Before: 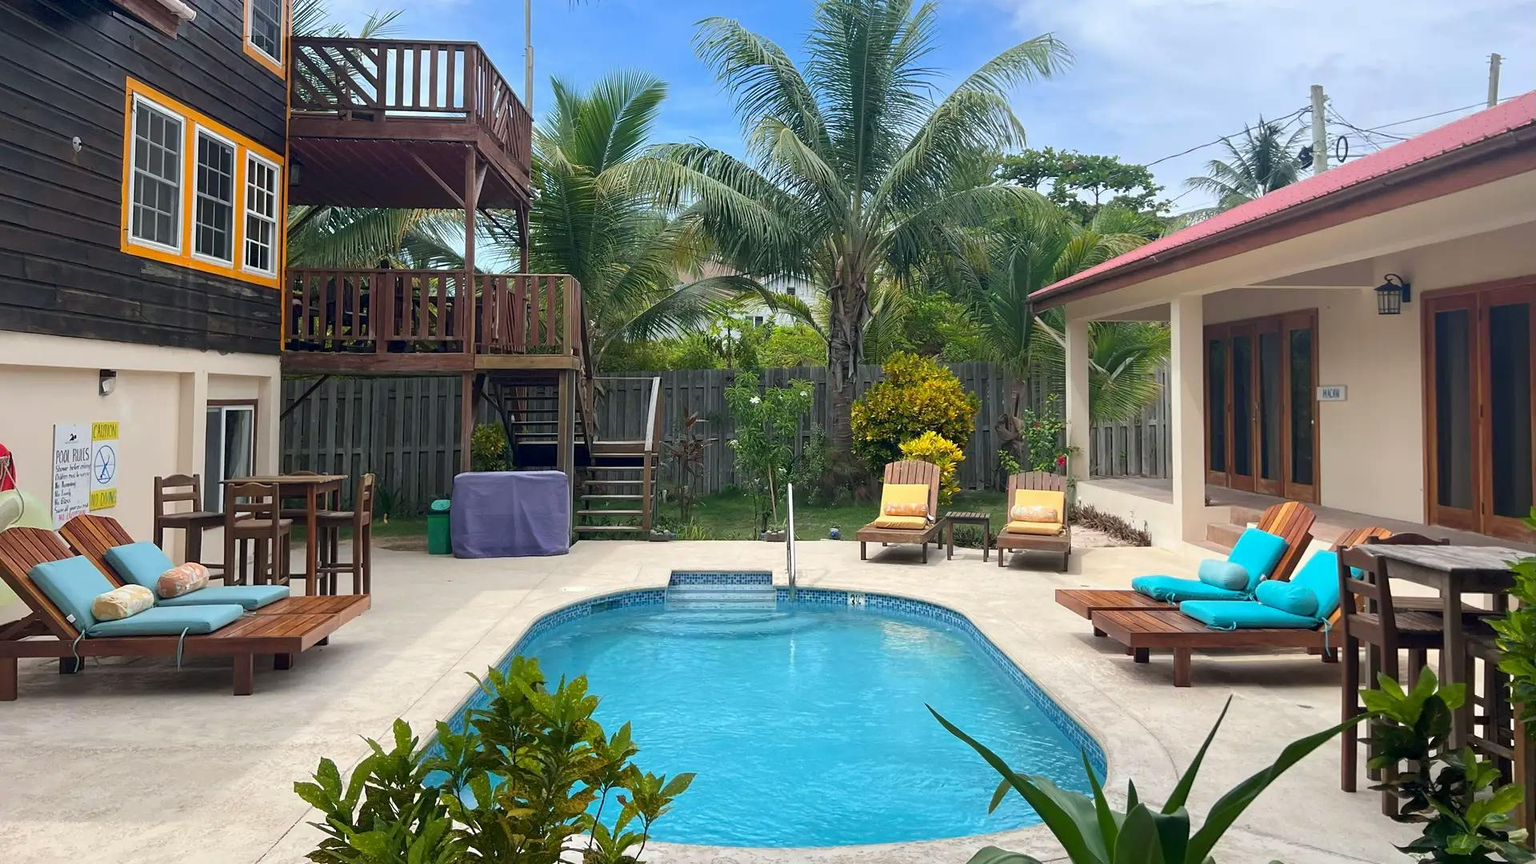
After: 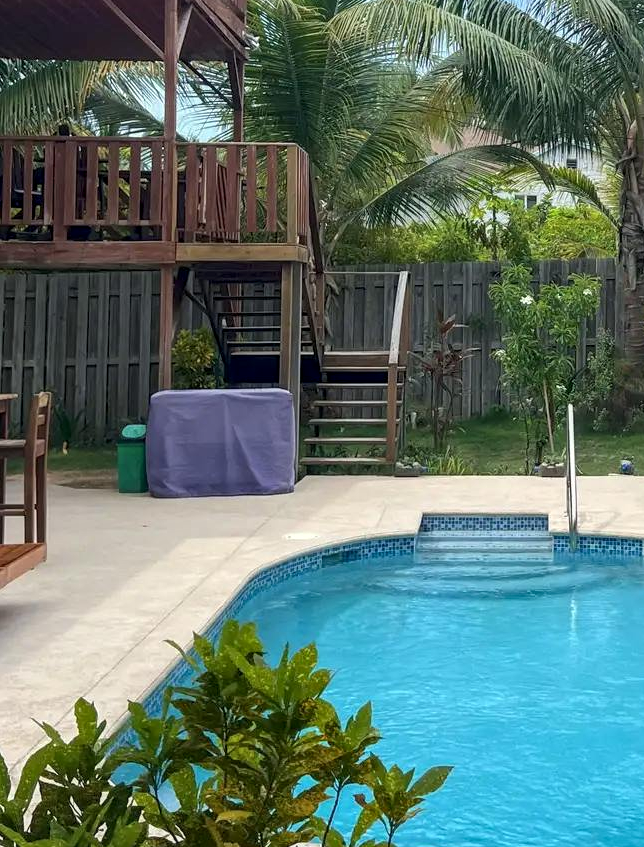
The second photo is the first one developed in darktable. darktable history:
local contrast: on, module defaults
crop and rotate: left 21.77%, top 18.528%, right 44.676%, bottom 2.997%
